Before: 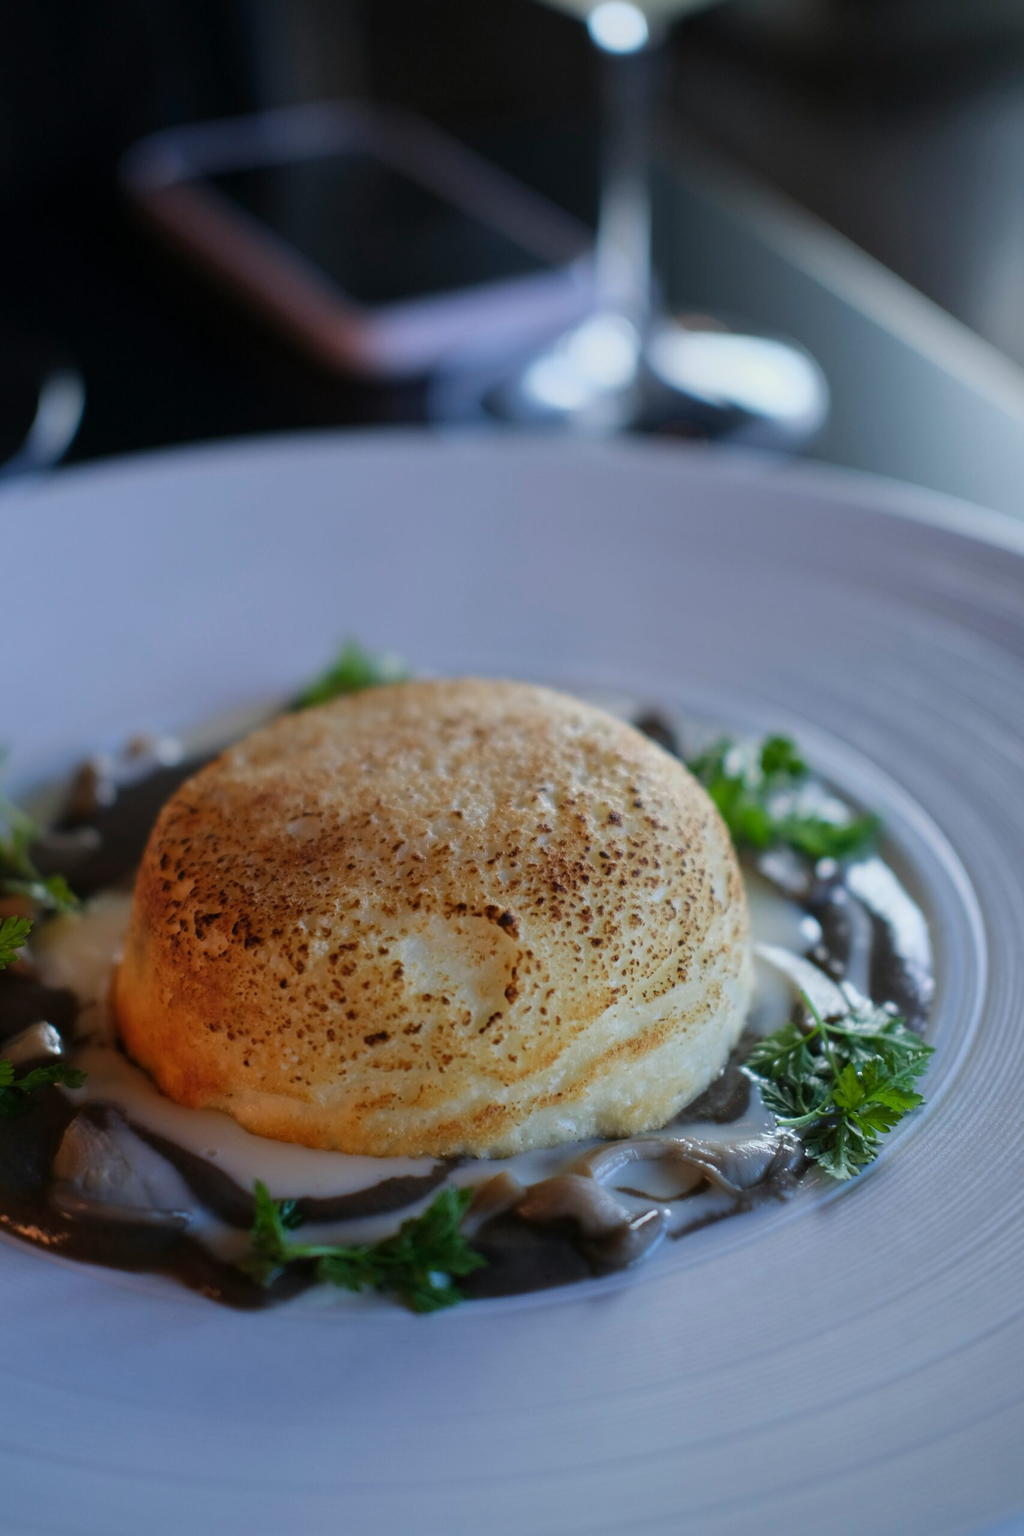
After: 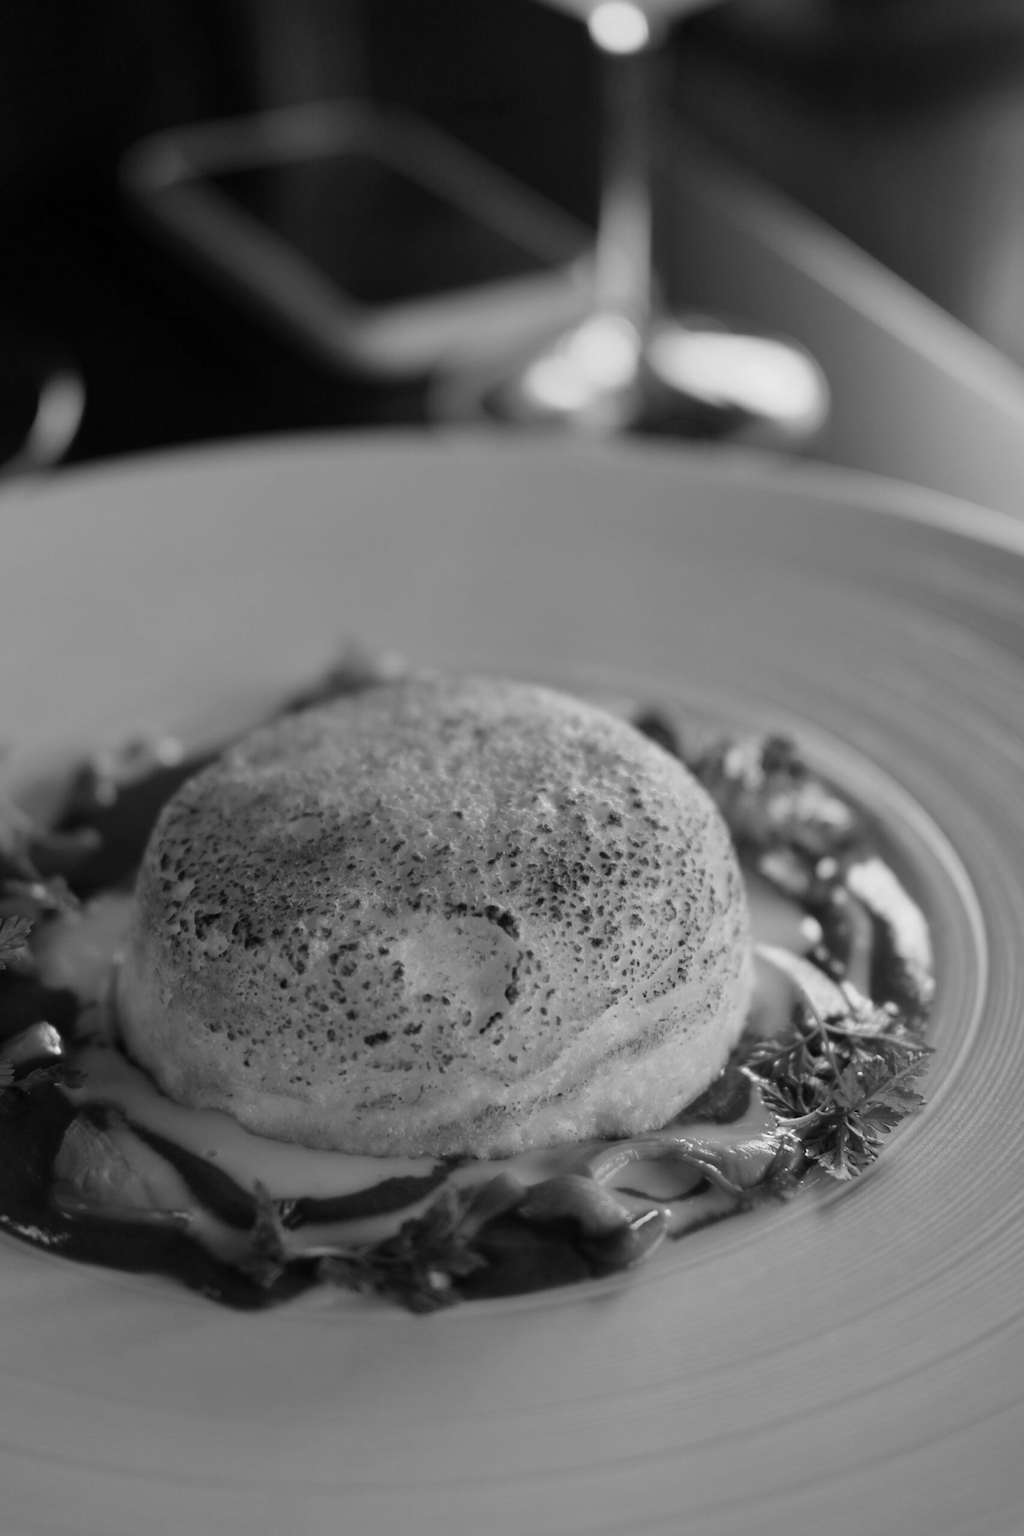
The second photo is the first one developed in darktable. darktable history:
color correction: highlights a* -10.69, highlights b* -19.19
monochrome: a -3.63, b -0.465
shadows and highlights: shadows 22.7, highlights -48.71, soften with gaussian
